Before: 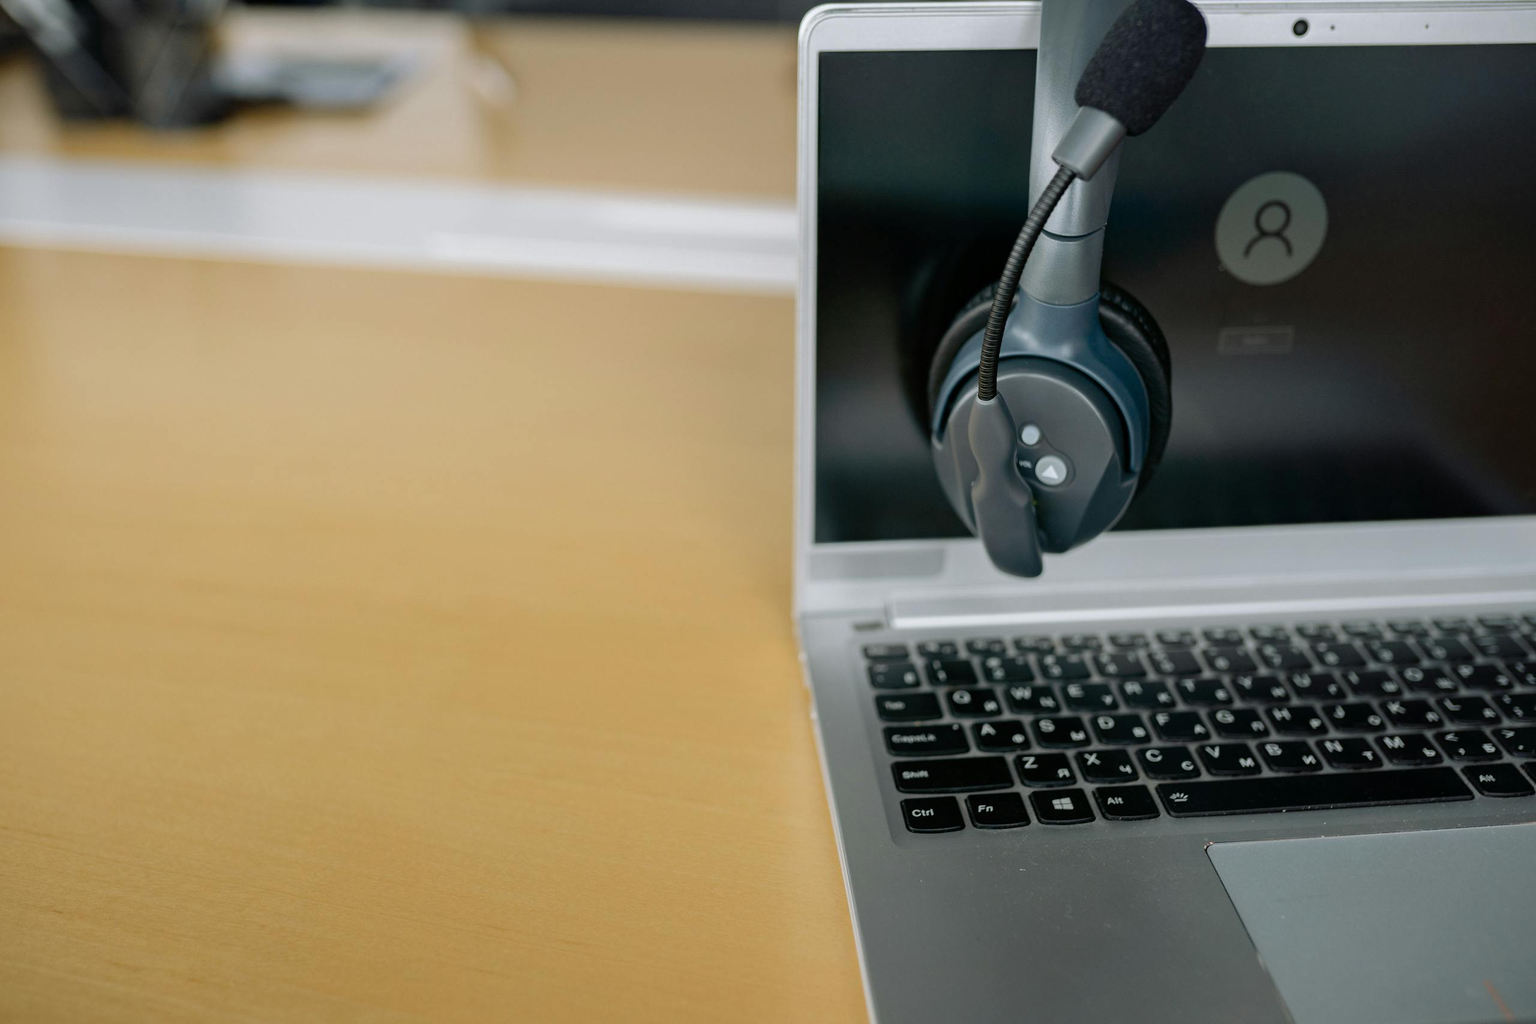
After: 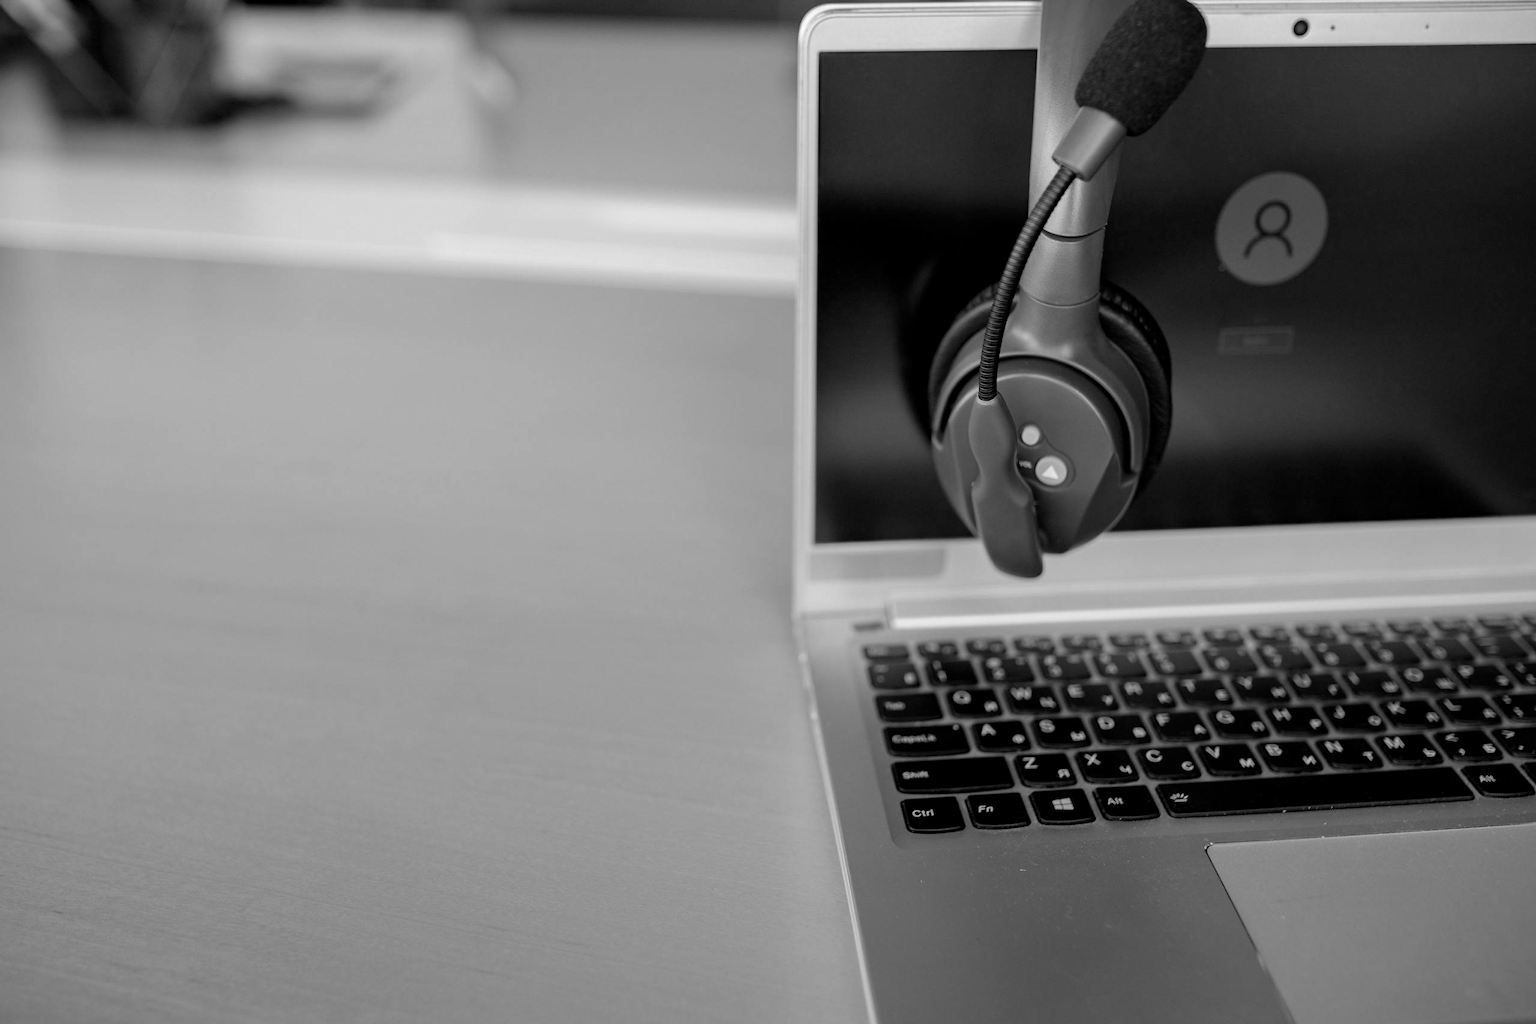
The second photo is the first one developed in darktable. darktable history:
color calibration: output gray [0.28, 0.41, 0.31, 0], gray › normalize channels true, illuminant same as pipeline (D50), adaptation XYZ, x 0.346, y 0.359, gamut compression 0
bloom: size 9%, threshold 100%, strength 7%
exposure: black level correction 0.002, exposure 0.15 EV, compensate highlight preservation false
